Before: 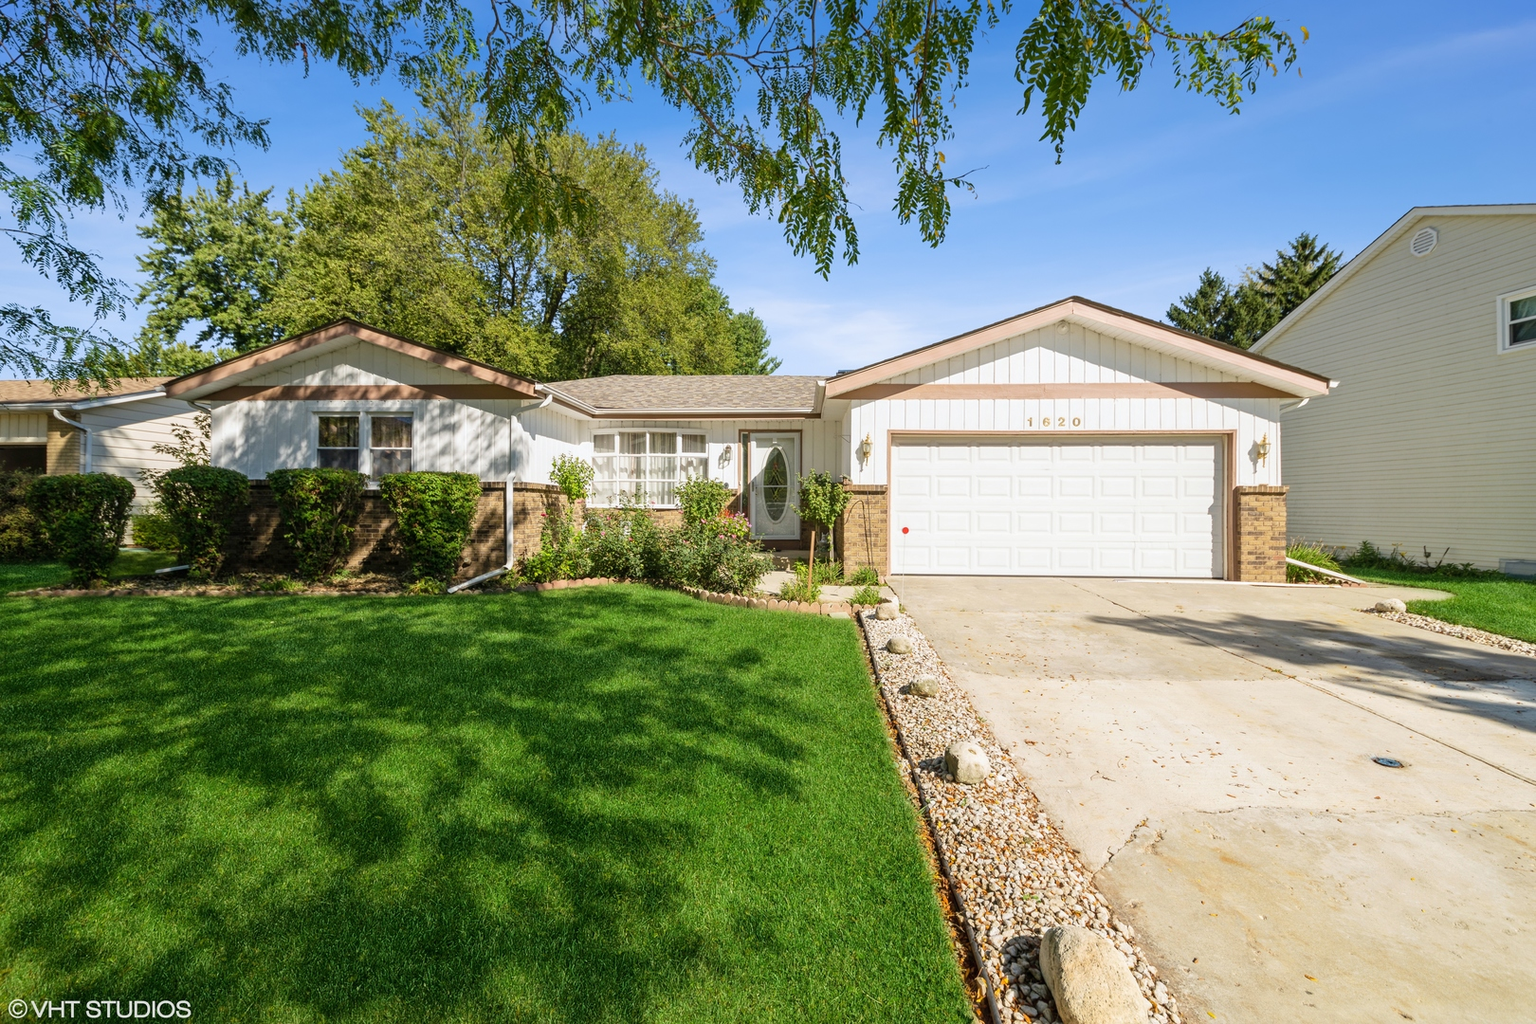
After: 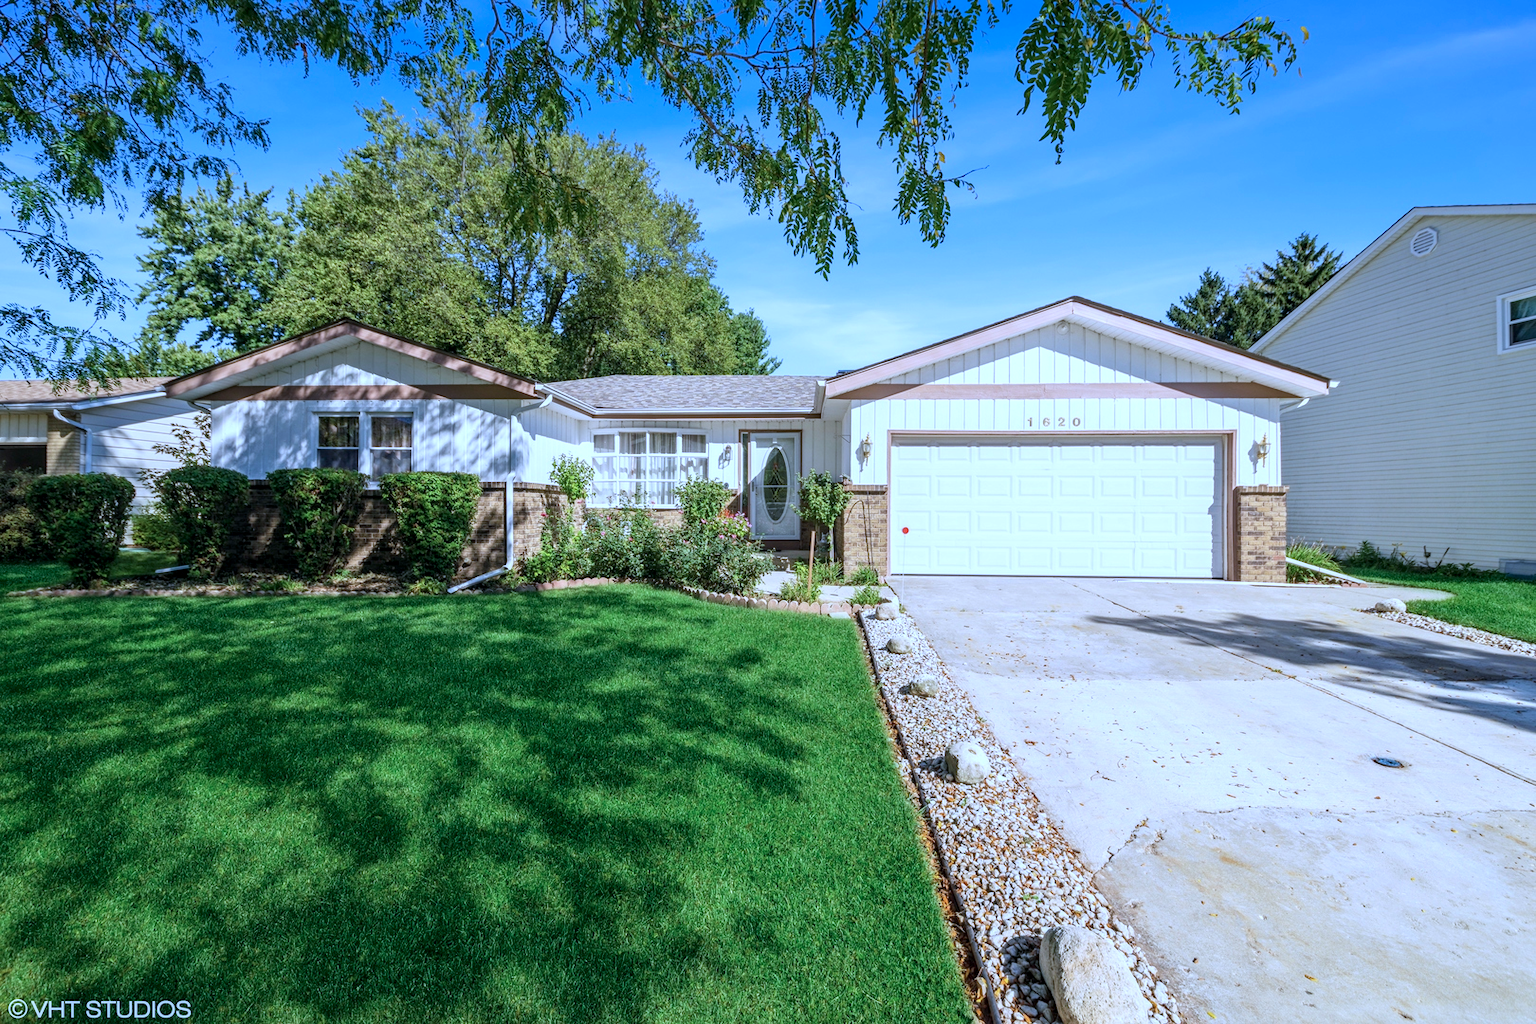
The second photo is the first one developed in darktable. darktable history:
local contrast: on, module defaults
color calibration: illuminant as shot in camera, adaptation linear Bradford (ICC v4), x 0.406, y 0.405, temperature 3570.35 K, saturation algorithm version 1 (2020)
